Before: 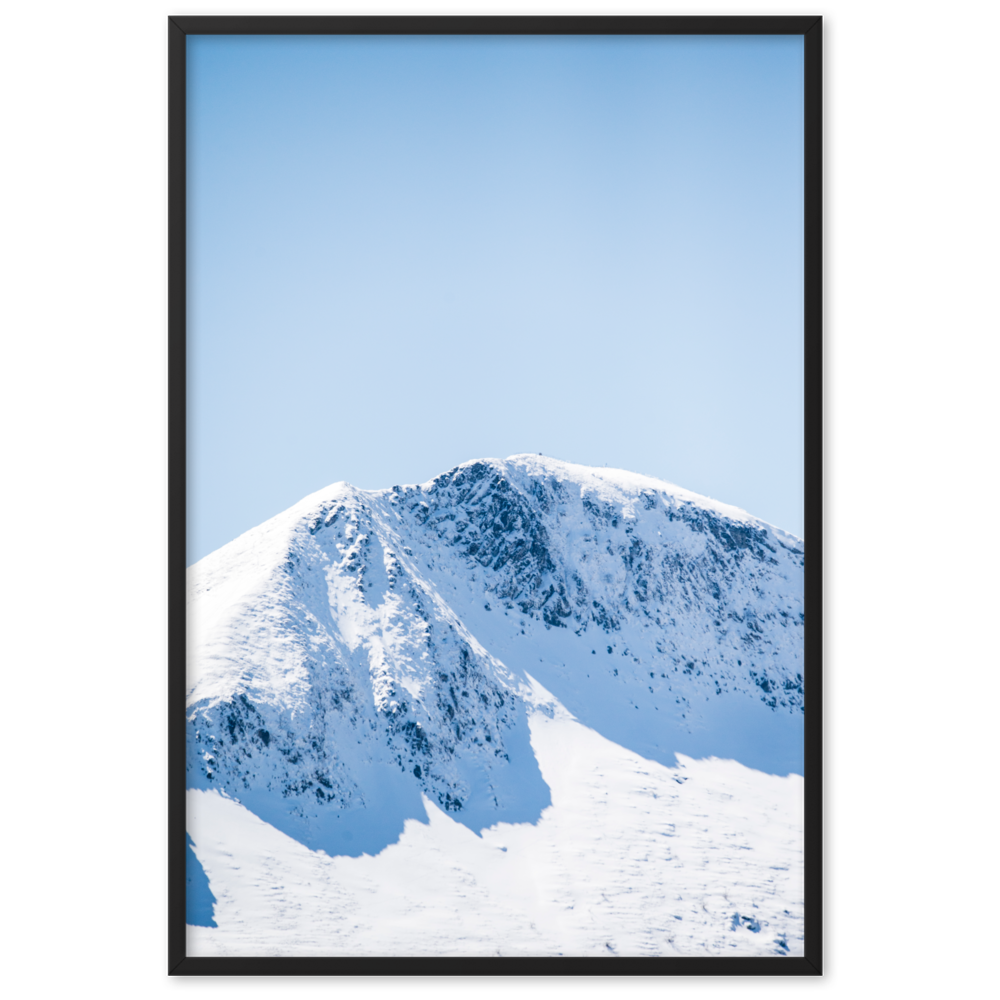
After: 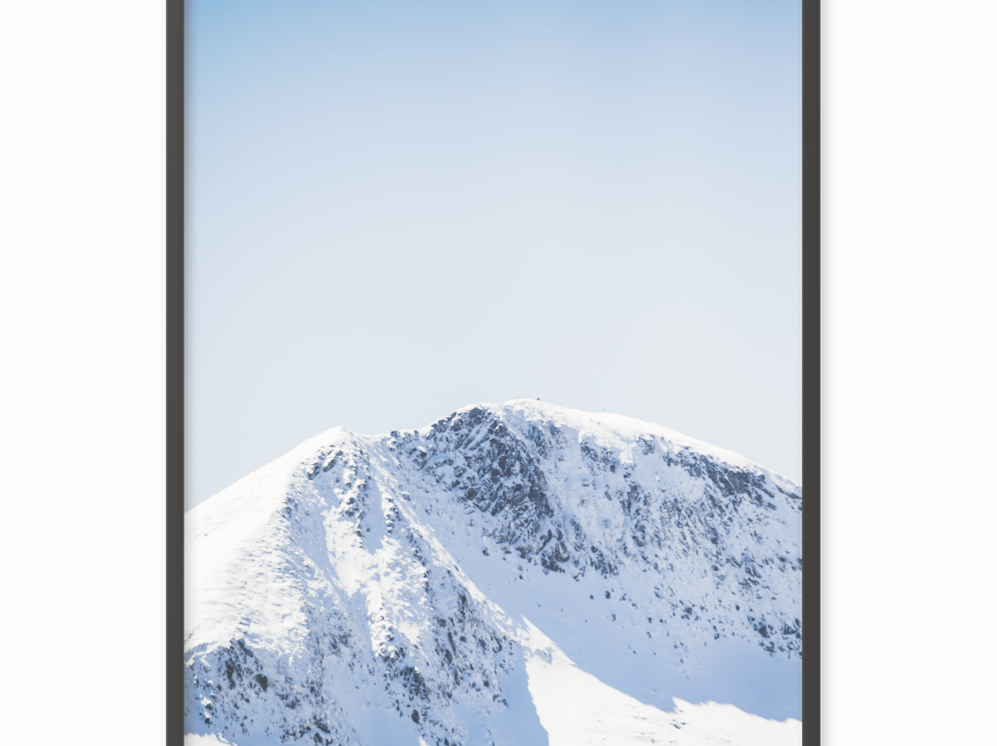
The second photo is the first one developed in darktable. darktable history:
crop: left 0.228%, top 5.524%, bottom 19.799%
tone curve: curves: ch0 [(0, 0.008) (0.107, 0.083) (0.283, 0.287) (0.461, 0.498) (0.64, 0.691) (0.822, 0.869) (0.998, 0.978)]; ch1 [(0, 0) (0.323, 0.339) (0.438, 0.422) (0.473, 0.487) (0.502, 0.502) (0.527, 0.53) (0.561, 0.583) (0.608, 0.629) (0.669, 0.704) (0.859, 0.899) (1, 1)]; ch2 [(0, 0) (0.33, 0.347) (0.421, 0.456) (0.473, 0.498) (0.502, 0.504) (0.522, 0.524) (0.549, 0.567) (0.585, 0.627) (0.676, 0.724) (1, 1)], color space Lab, independent channels, preserve colors none
exposure: black level correction -0.039, exposure 0.062 EV, compensate exposure bias true, compensate highlight preservation false
